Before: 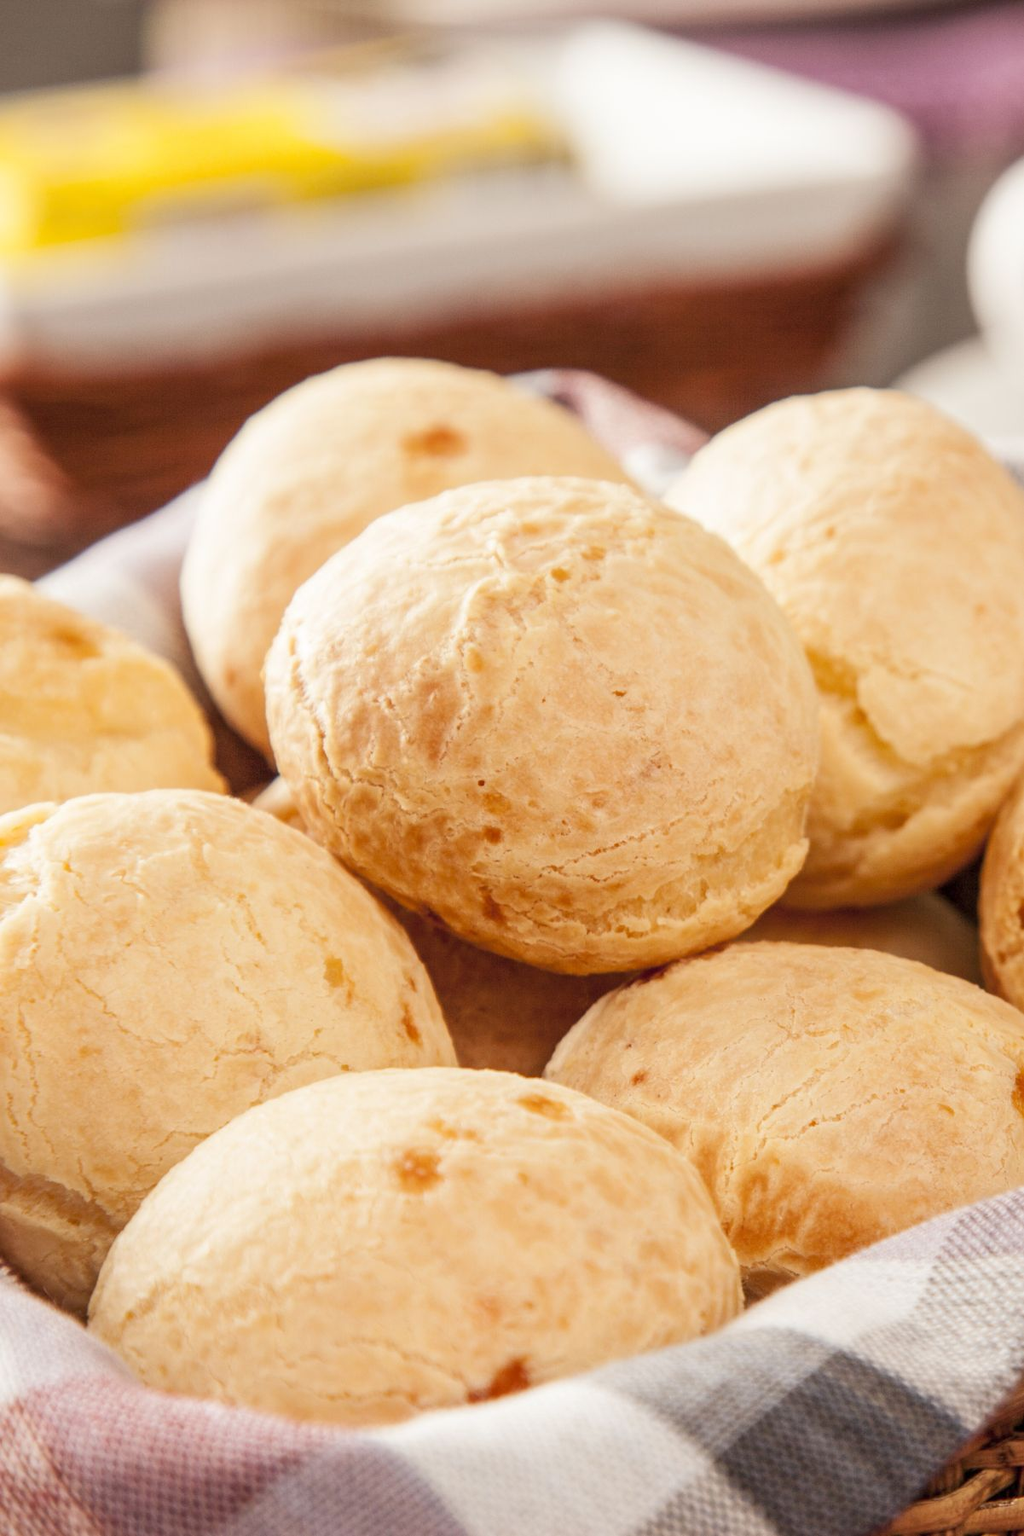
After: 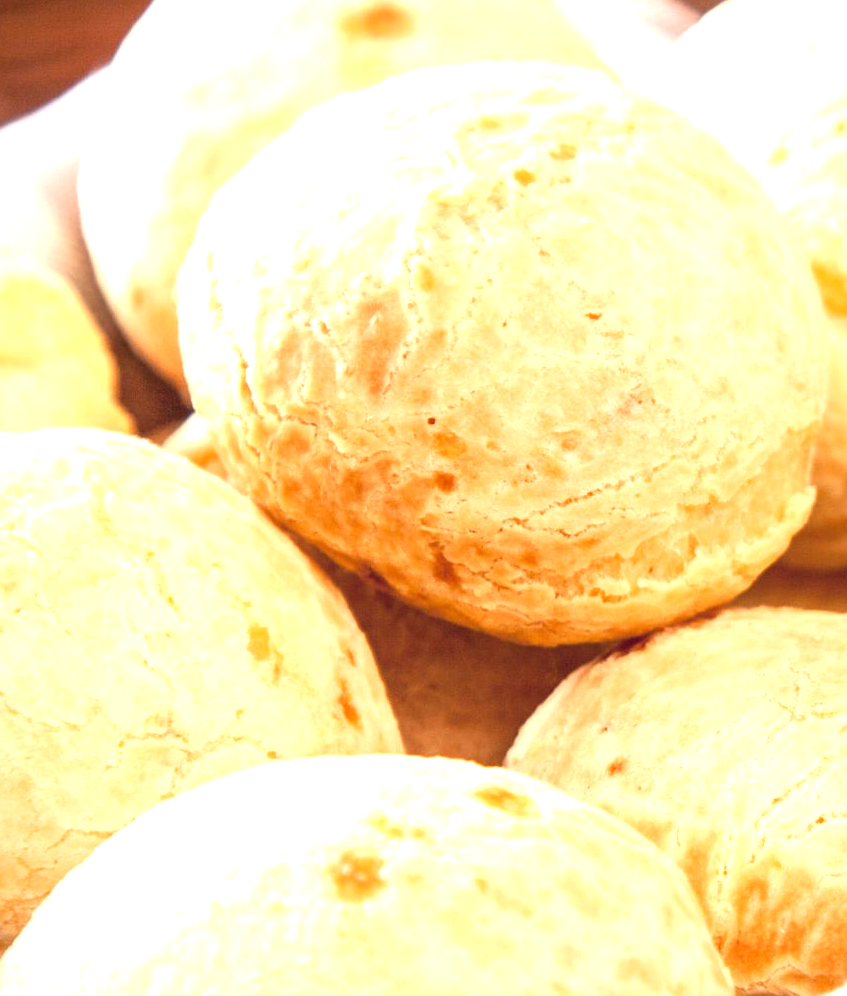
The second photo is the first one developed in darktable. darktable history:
crop: left 11.123%, top 27.61%, right 18.3%, bottom 17.034%
exposure: exposure 1.061 EV, compensate highlight preservation false
